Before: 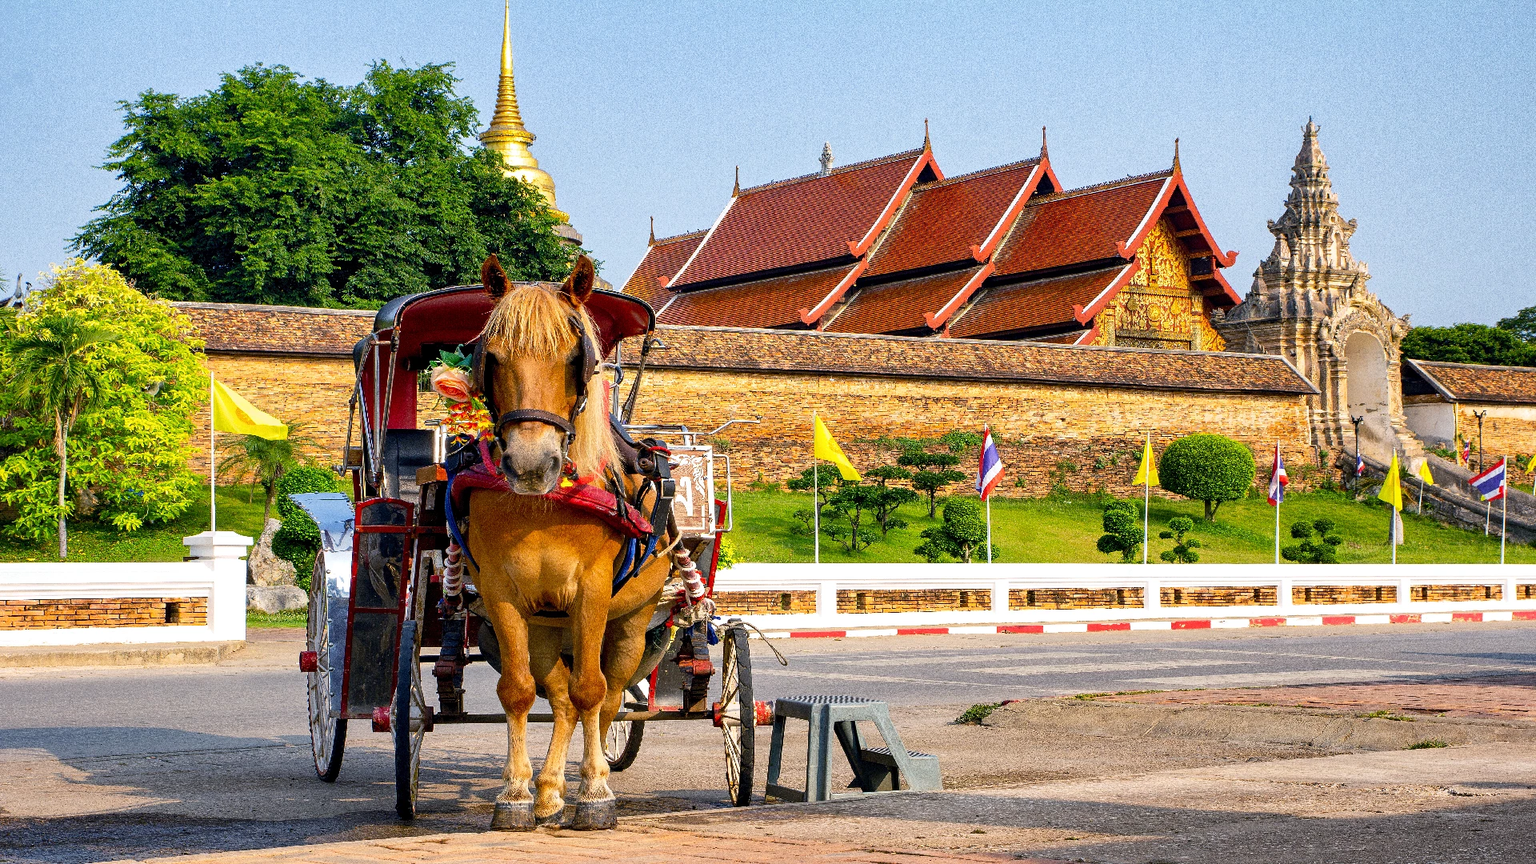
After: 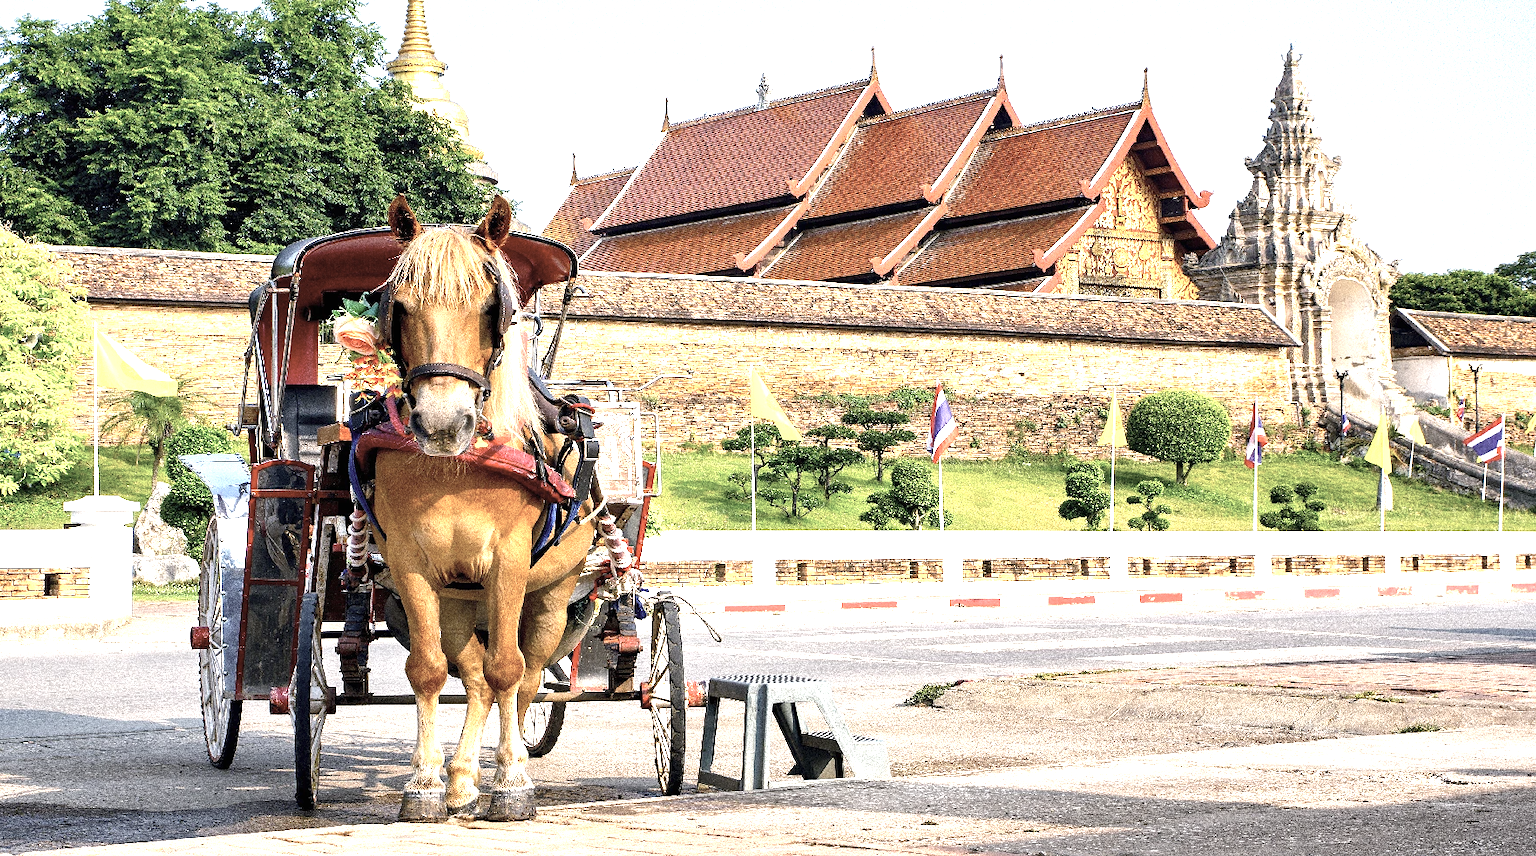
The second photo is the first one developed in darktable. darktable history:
crop and rotate: left 8.154%, top 8.924%
color correction: highlights b* -0.058, saturation 0.556
tone equalizer: edges refinement/feathering 500, mask exposure compensation -1.57 EV, preserve details no
levels: mode automatic, white 99.96%, levels [0, 0.618, 1]
exposure: black level correction 0, exposure 1.2 EV, compensate exposure bias true, compensate highlight preservation false
